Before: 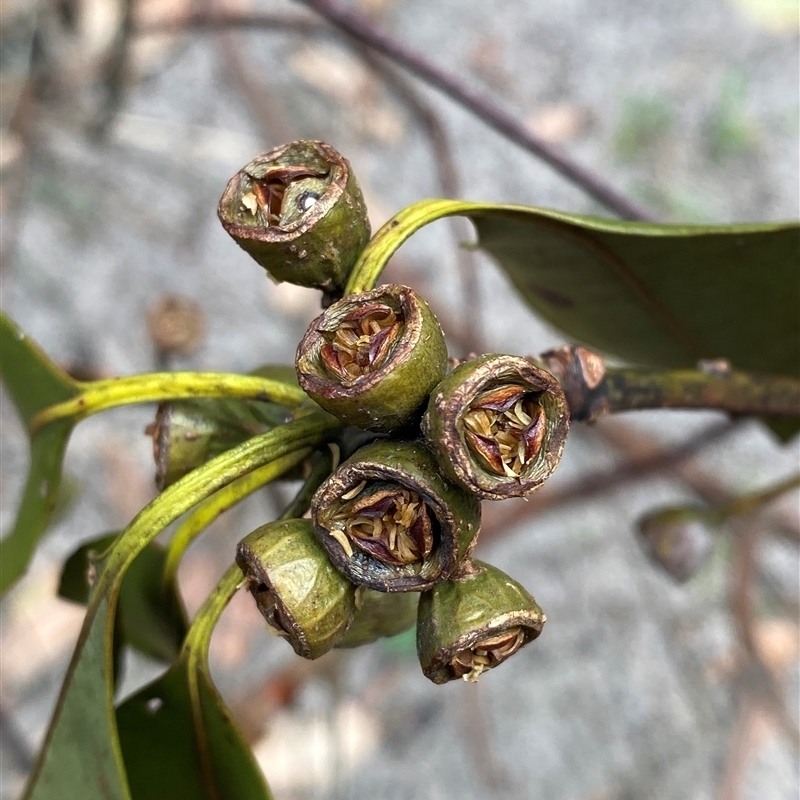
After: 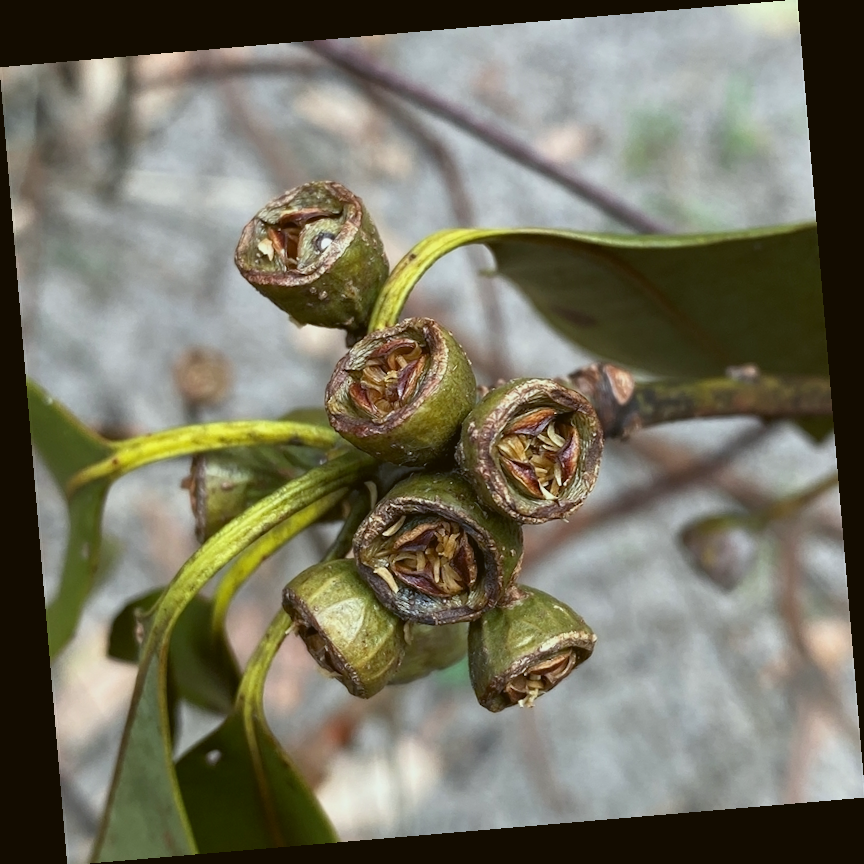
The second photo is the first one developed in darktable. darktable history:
color balance: lift [1.004, 1.002, 1.002, 0.998], gamma [1, 1.007, 1.002, 0.993], gain [1, 0.977, 1.013, 1.023], contrast -3.64%
exposure: exposure -0.151 EV, compensate highlight preservation false
tone equalizer: on, module defaults
rotate and perspective: rotation -4.86°, automatic cropping off
